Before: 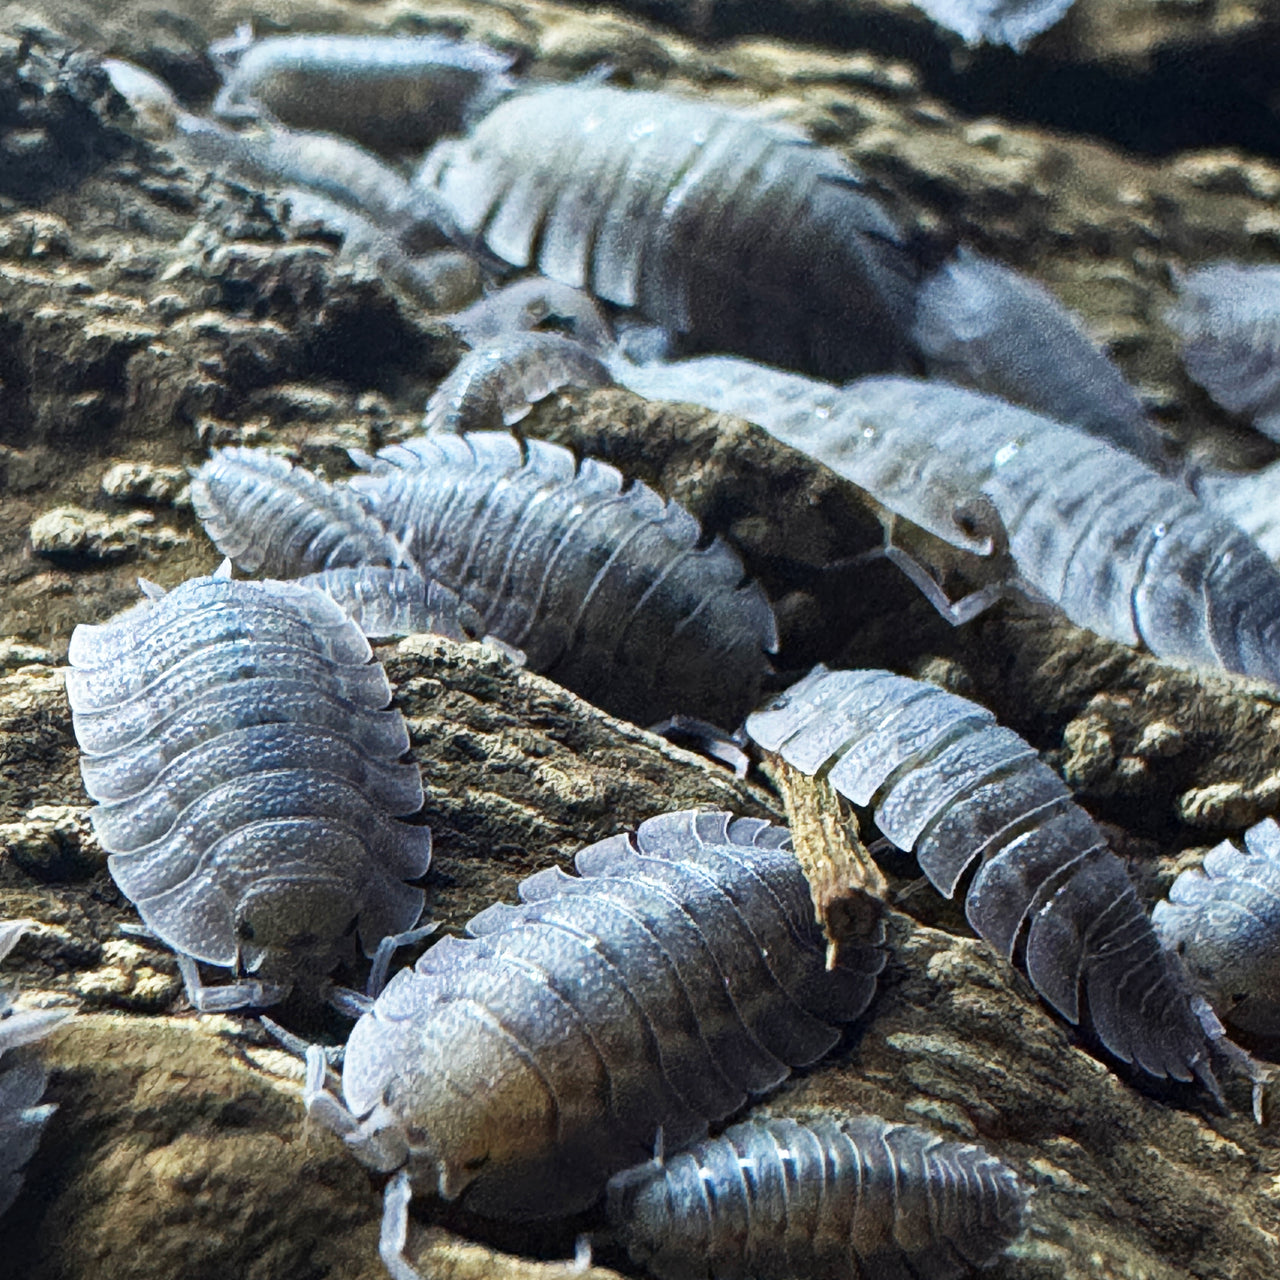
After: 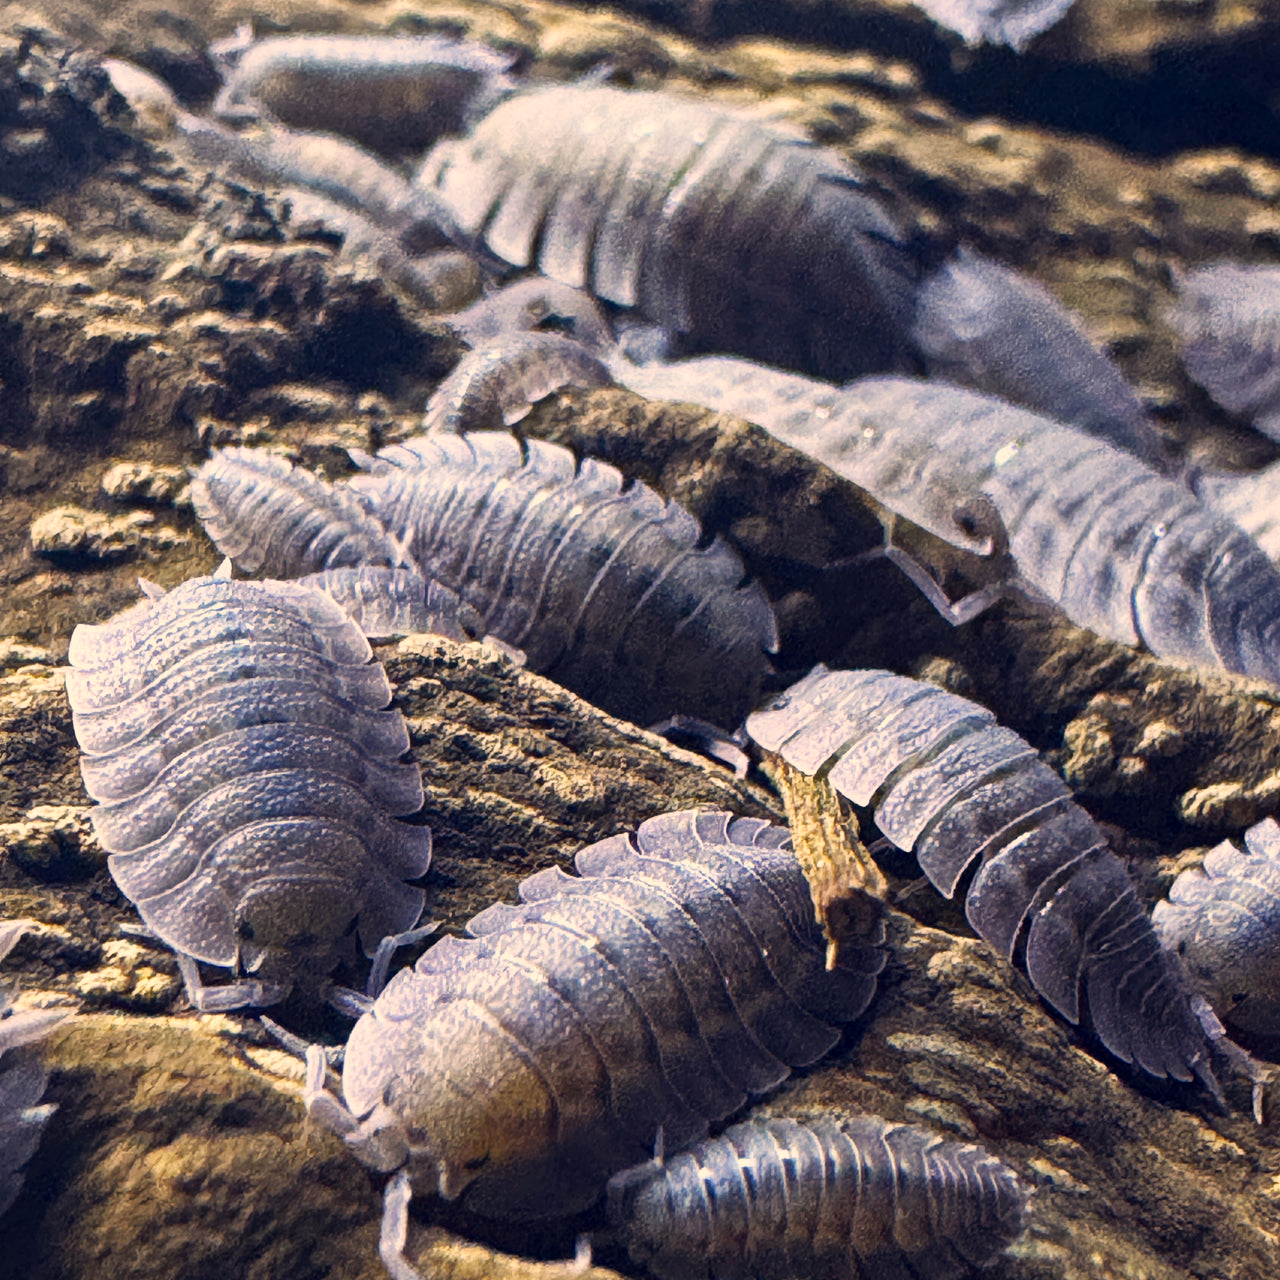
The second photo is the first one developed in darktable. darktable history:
color balance rgb: linear chroma grading › global chroma 15%, perceptual saturation grading › global saturation 30%
color correction: highlights a* 19.59, highlights b* 27.49, shadows a* 3.46, shadows b* -17.28, saturation 0.73
